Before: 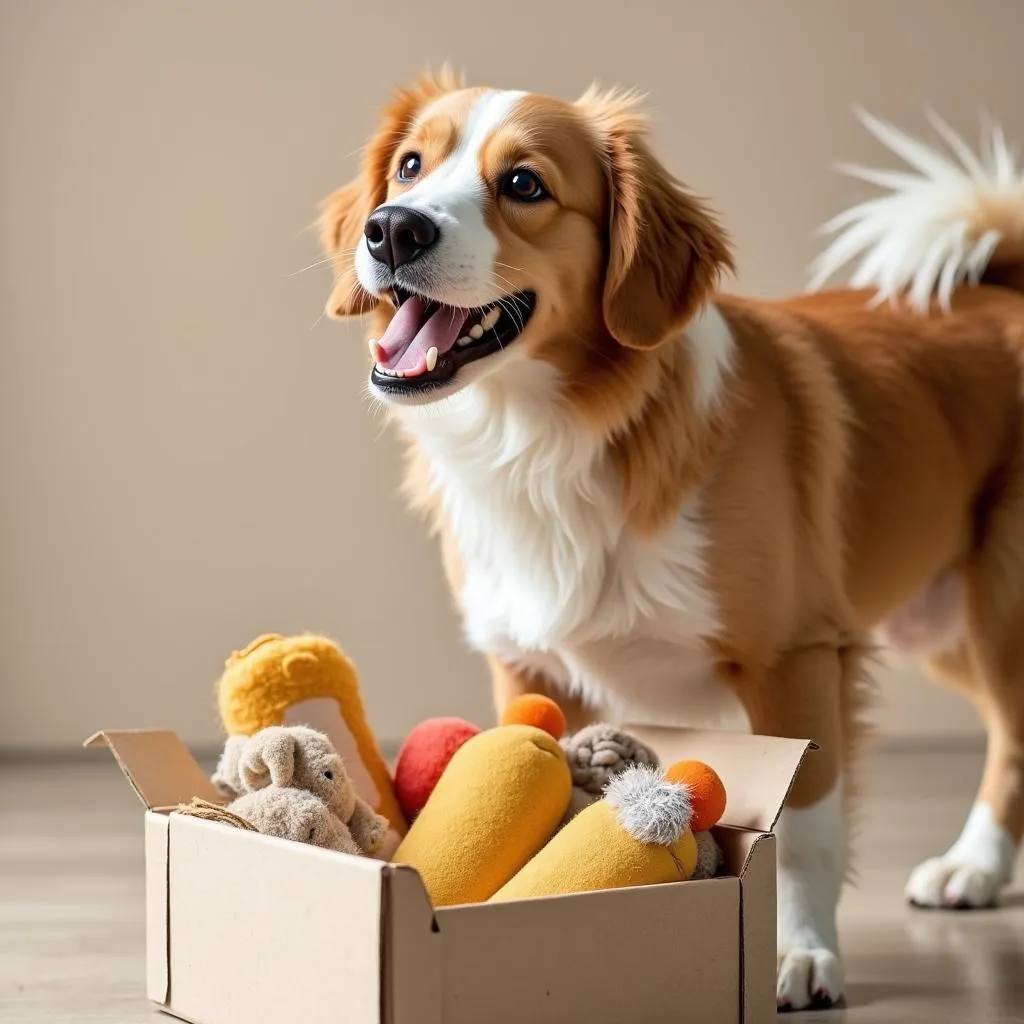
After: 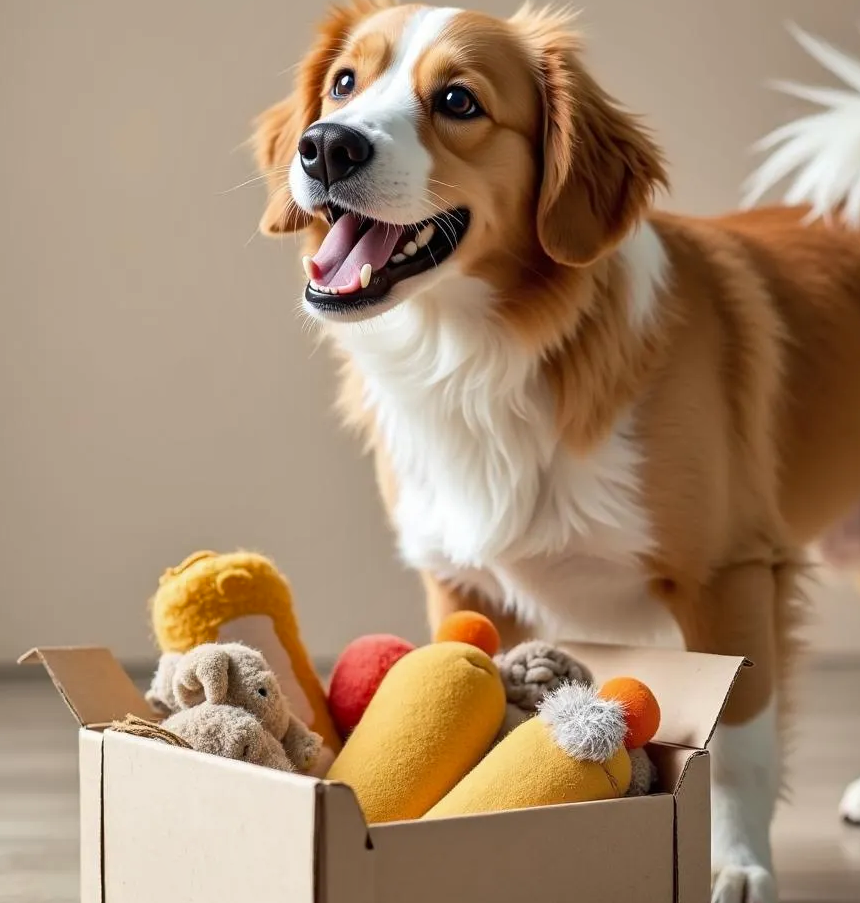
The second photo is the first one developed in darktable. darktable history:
shadows and highlights: radius 133.83, soften with gaussian
crop: left 6.446%, top 8.188%, right 9.538%, bottom 3.548%
